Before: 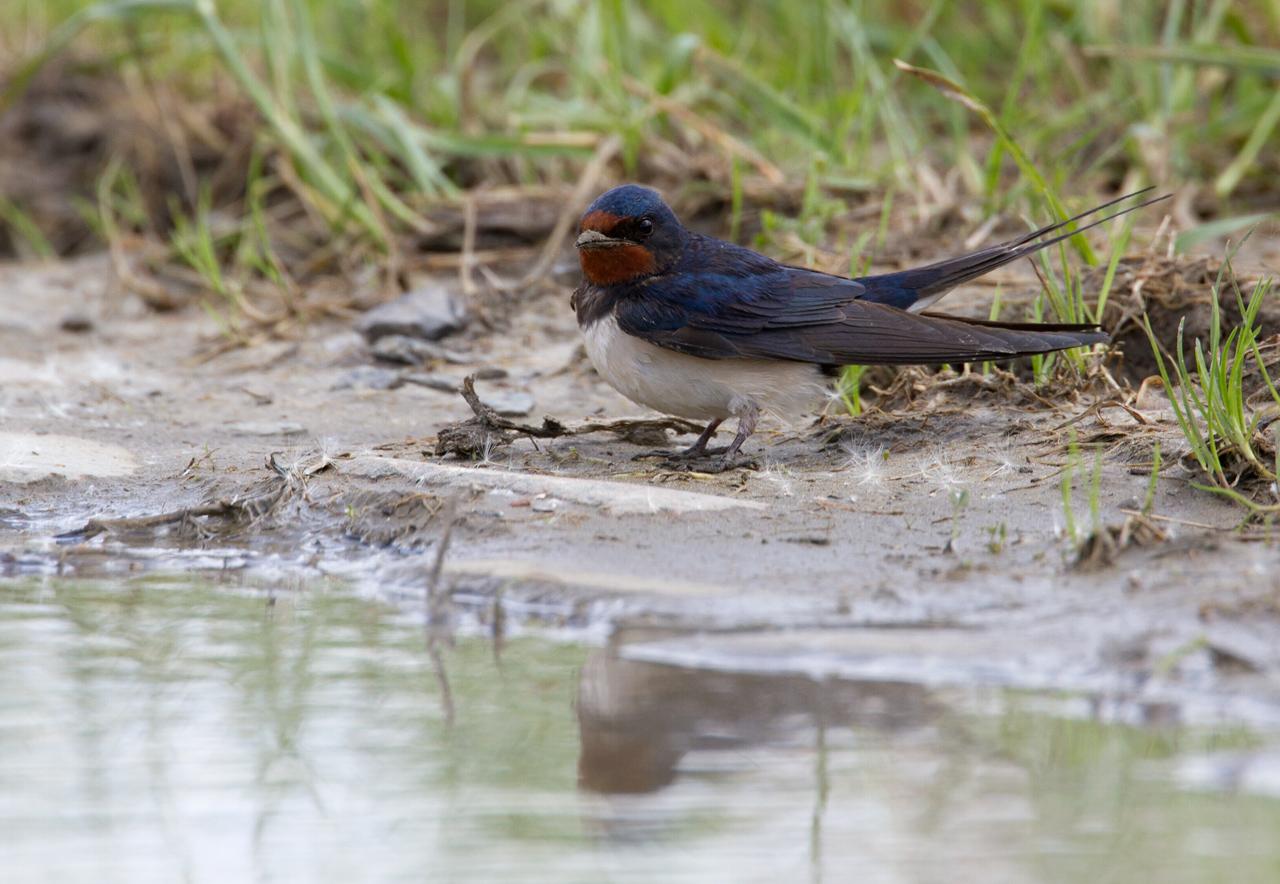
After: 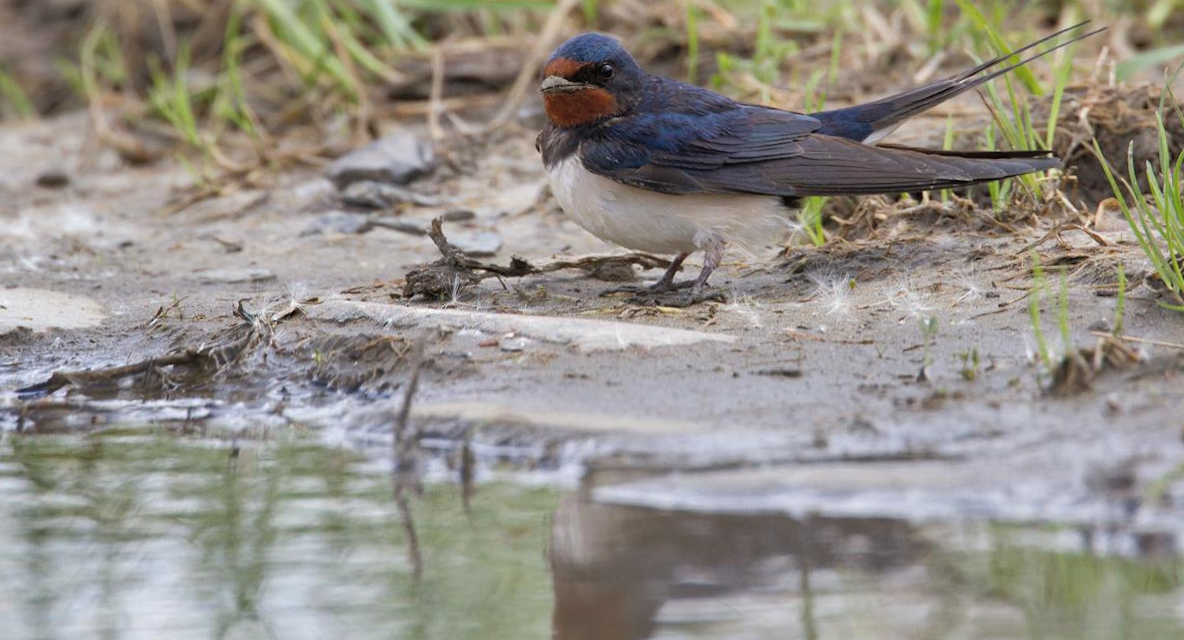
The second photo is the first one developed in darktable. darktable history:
contrast brightness saturation: brightness 0.15
crop: top 13.819%, bottom 11.169%
rotate and perspective: rotation -1.68°, lens shift (vertical) -0.146, crop left 0.049, crop right 0.912, crop top 0.032, crop bottom 0.96
shadows and highlights: white point adjustment 0.1, highlights -70, soften with gaussian
